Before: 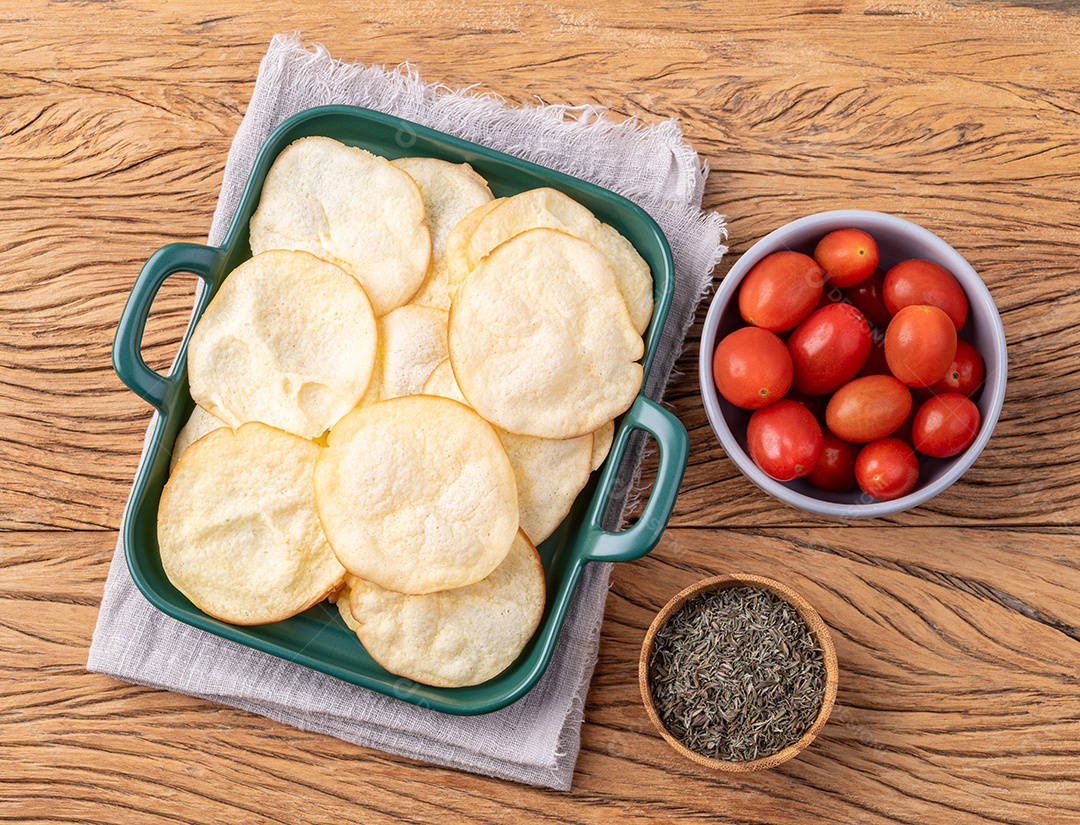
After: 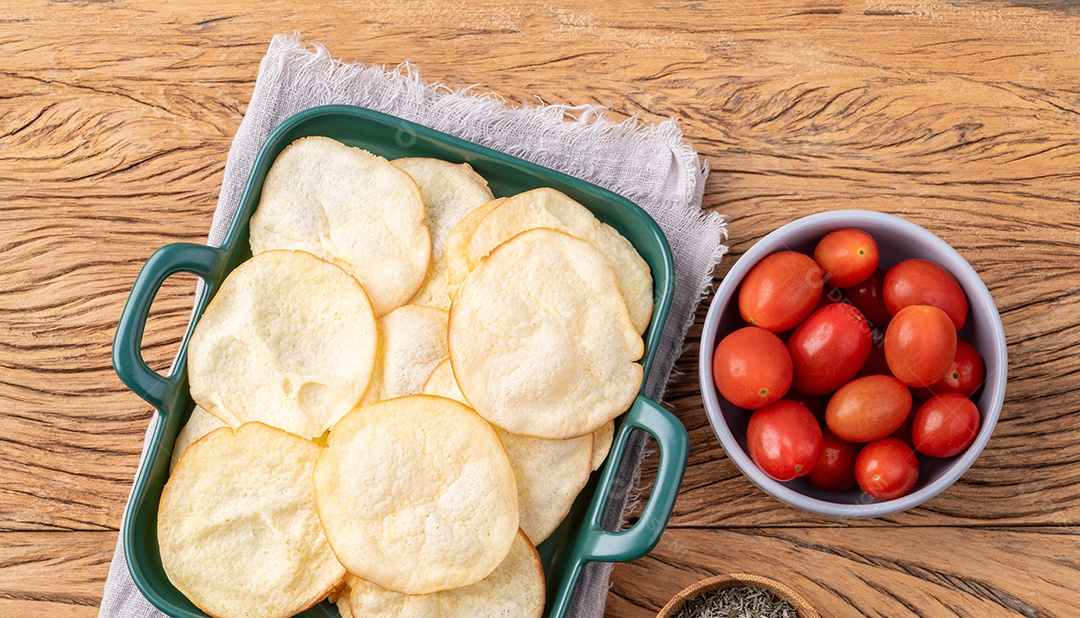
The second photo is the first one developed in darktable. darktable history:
crop: bottom 24.983%
